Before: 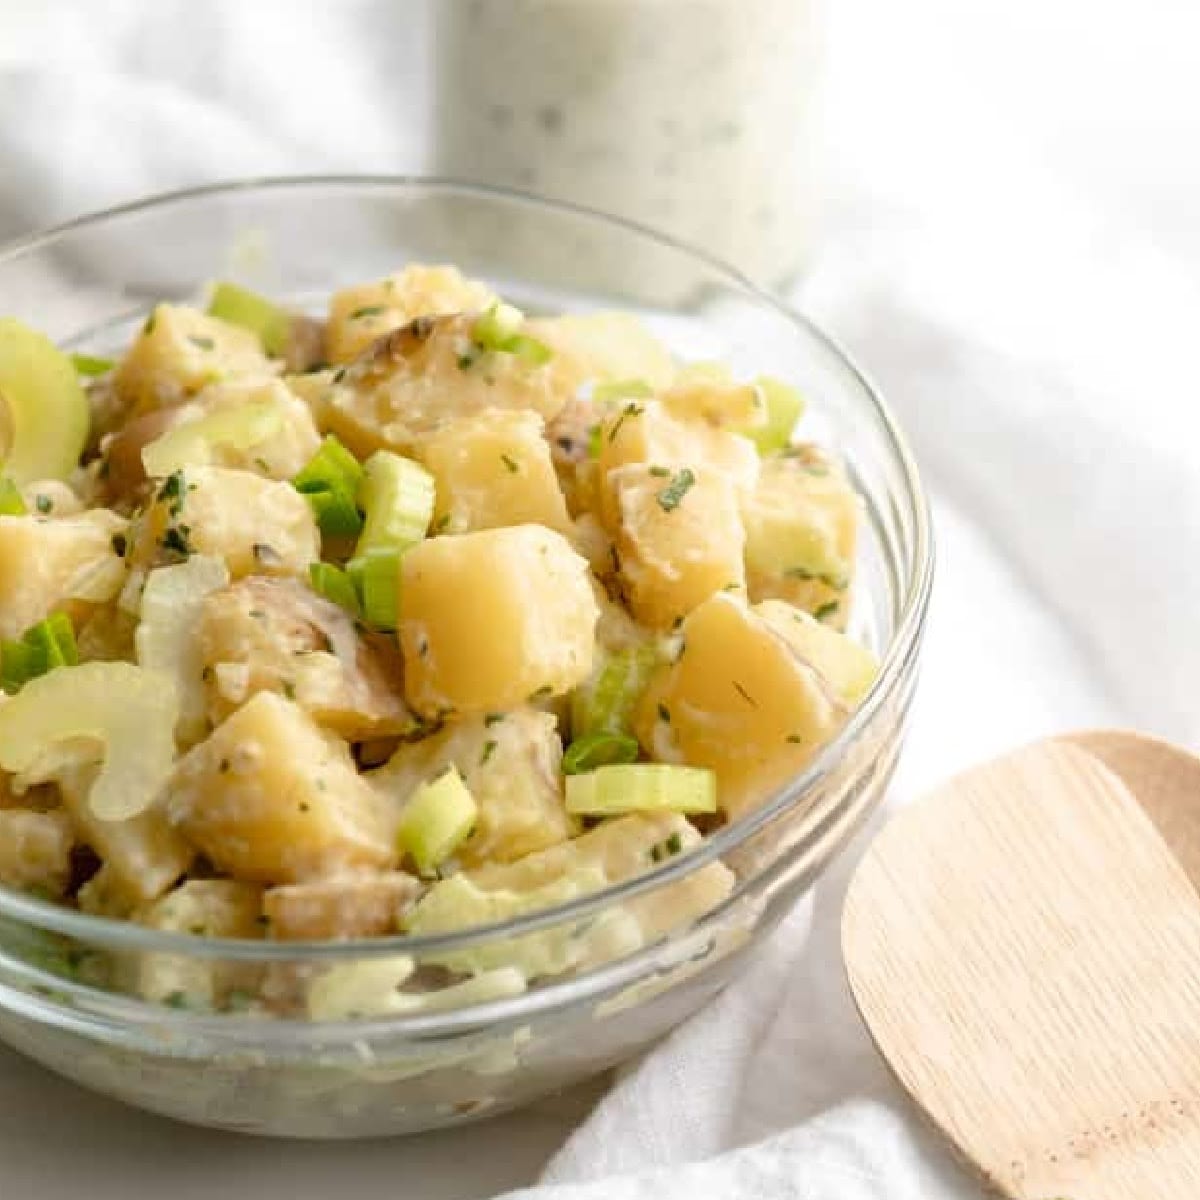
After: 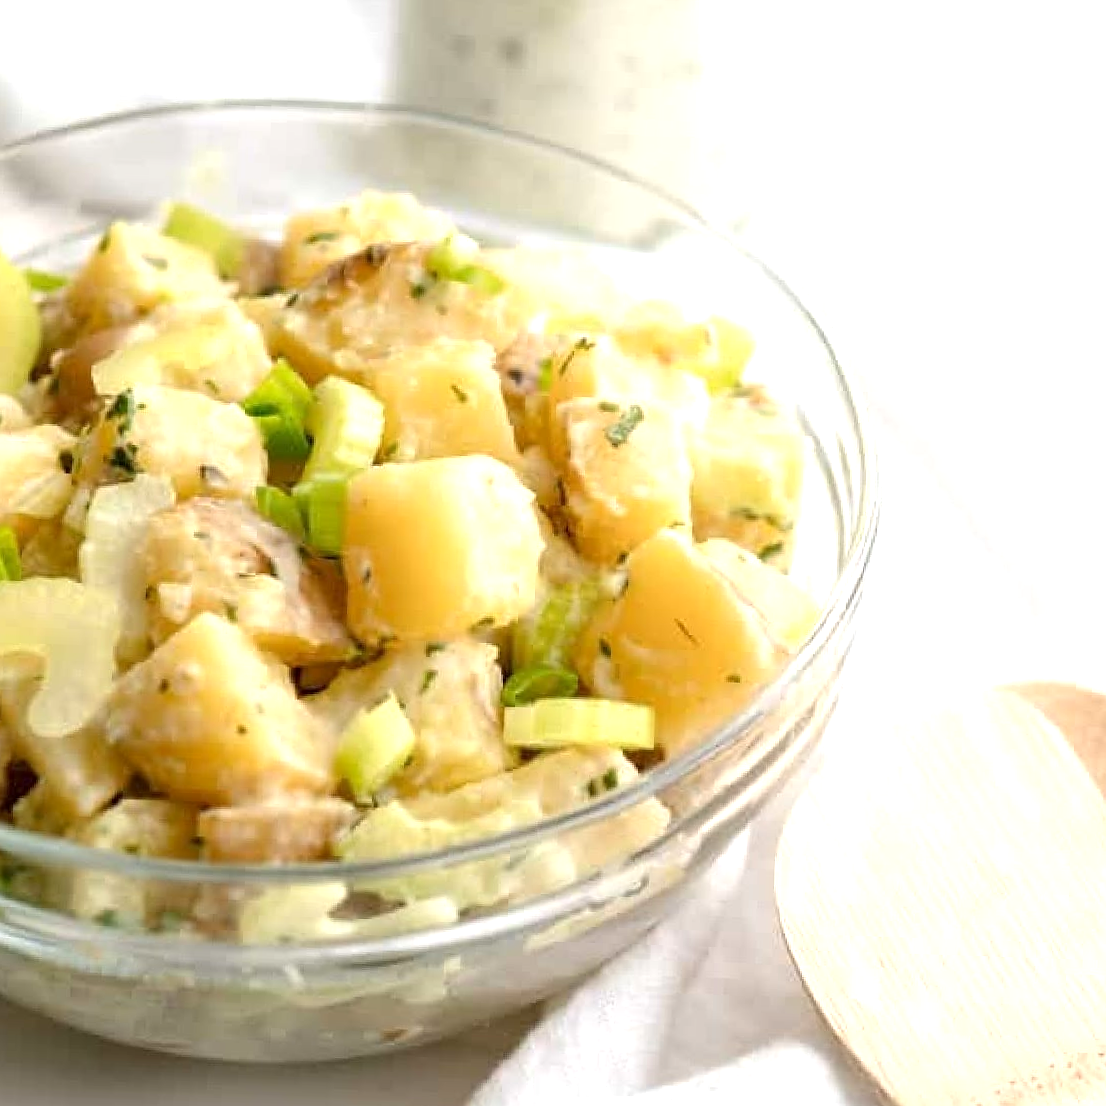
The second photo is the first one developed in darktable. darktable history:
crop and rotate: angle -1.96°, left 3.097%, top 4.154%, right 1.586%, bottom 0.529%
sharpen: radius 1, threshold 1
exposure: black level correction 0.001, exposure 0.5 EV, compensate exposure bias true, compensate highlight preservation false
